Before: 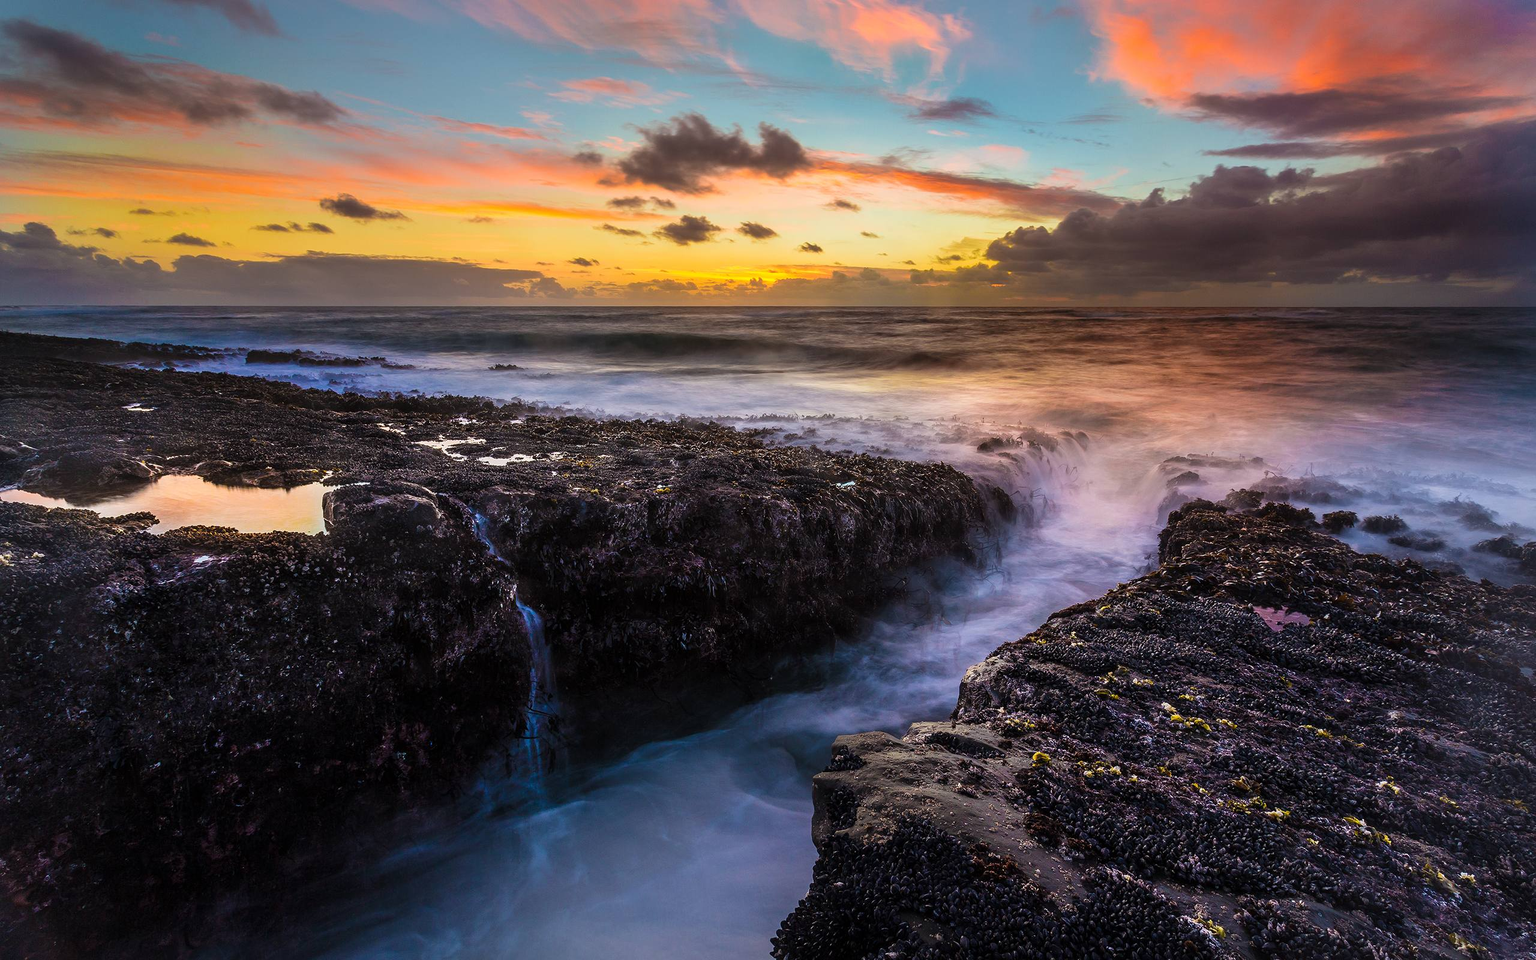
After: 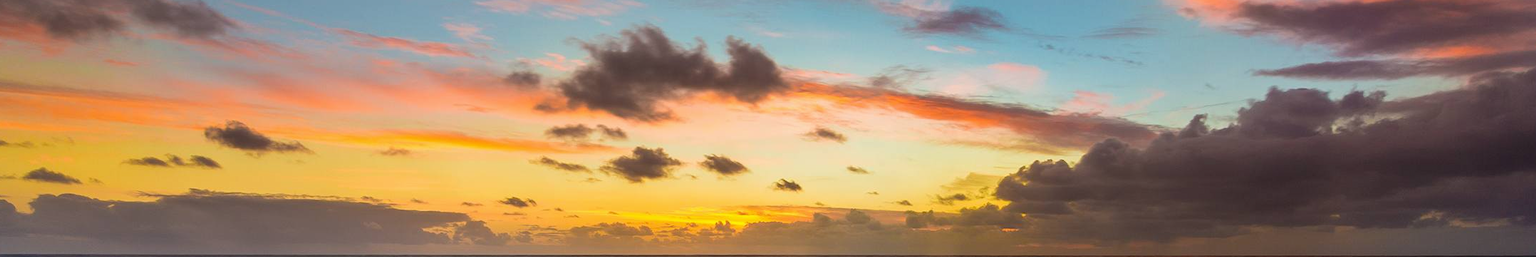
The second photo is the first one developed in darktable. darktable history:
exposure: exposure -0.026 EV, compensate highlight preservation false
crop and rotate: left 9.648%, top 9.618%, right 6.12%, bottom 67.736%
